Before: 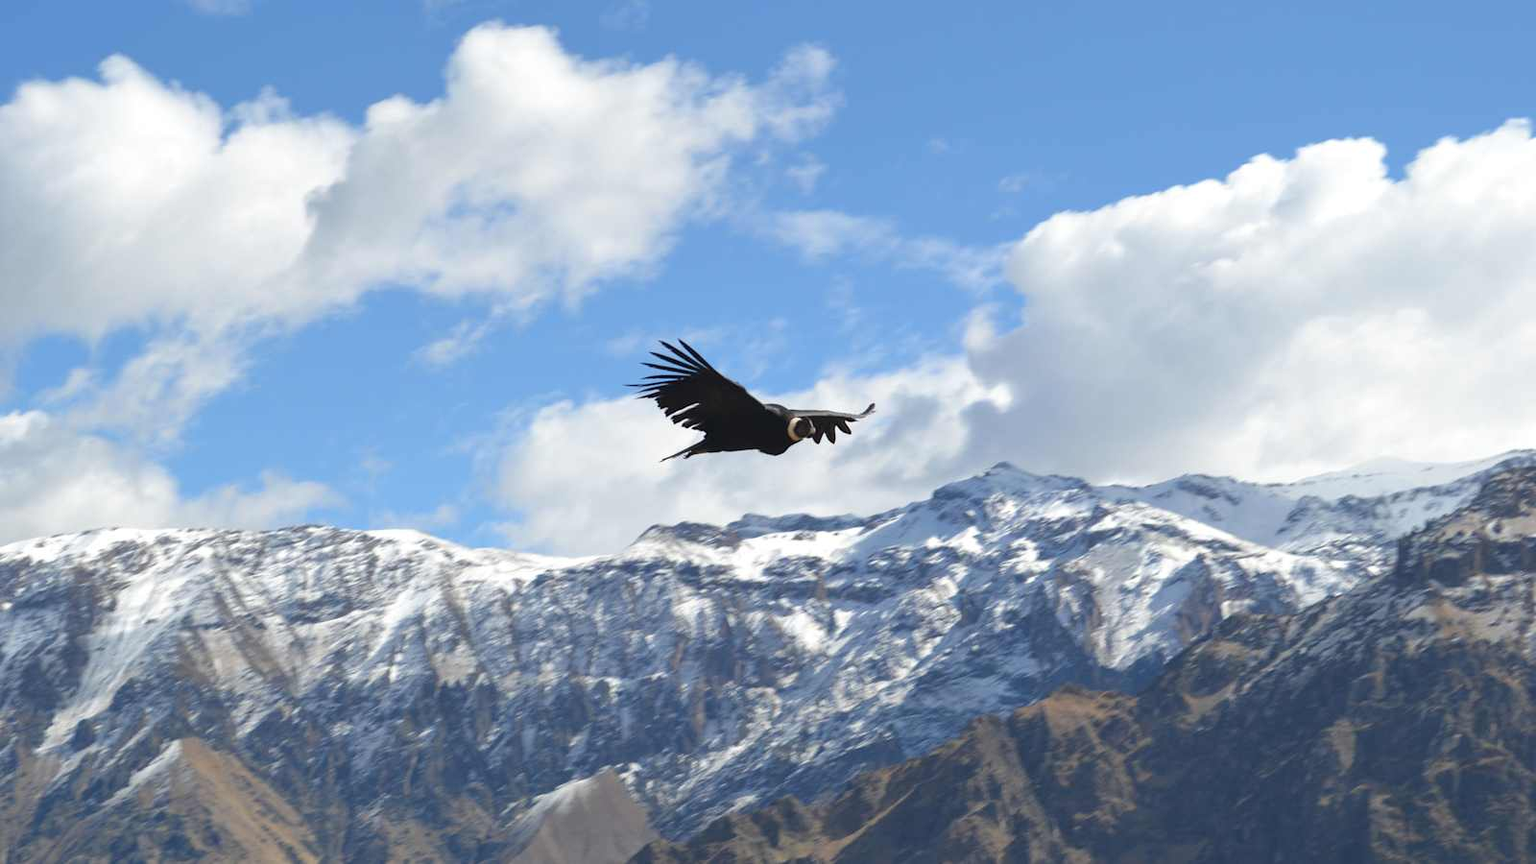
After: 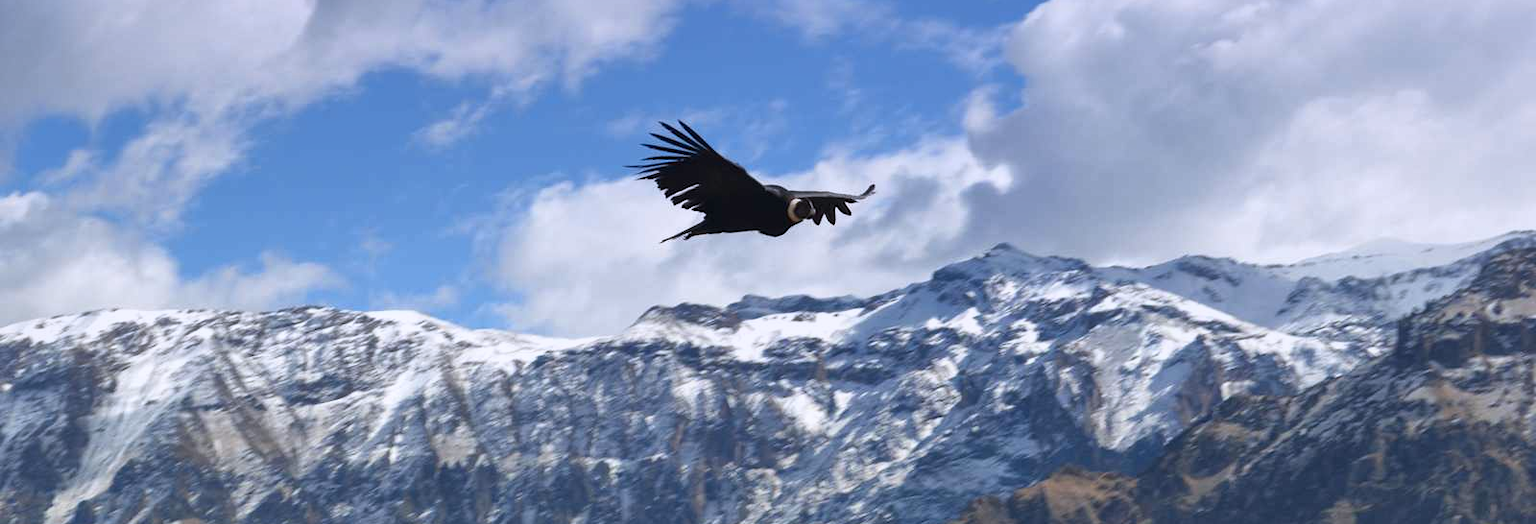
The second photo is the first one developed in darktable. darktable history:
crop and rotate: top 25.357%, bottom 13.942%
graduated density: hue 238.83°, saturation 50%
local contrast: mode bilateral grid, contrast 20, coarseness 100, detail 150%, midtone range 0.2
